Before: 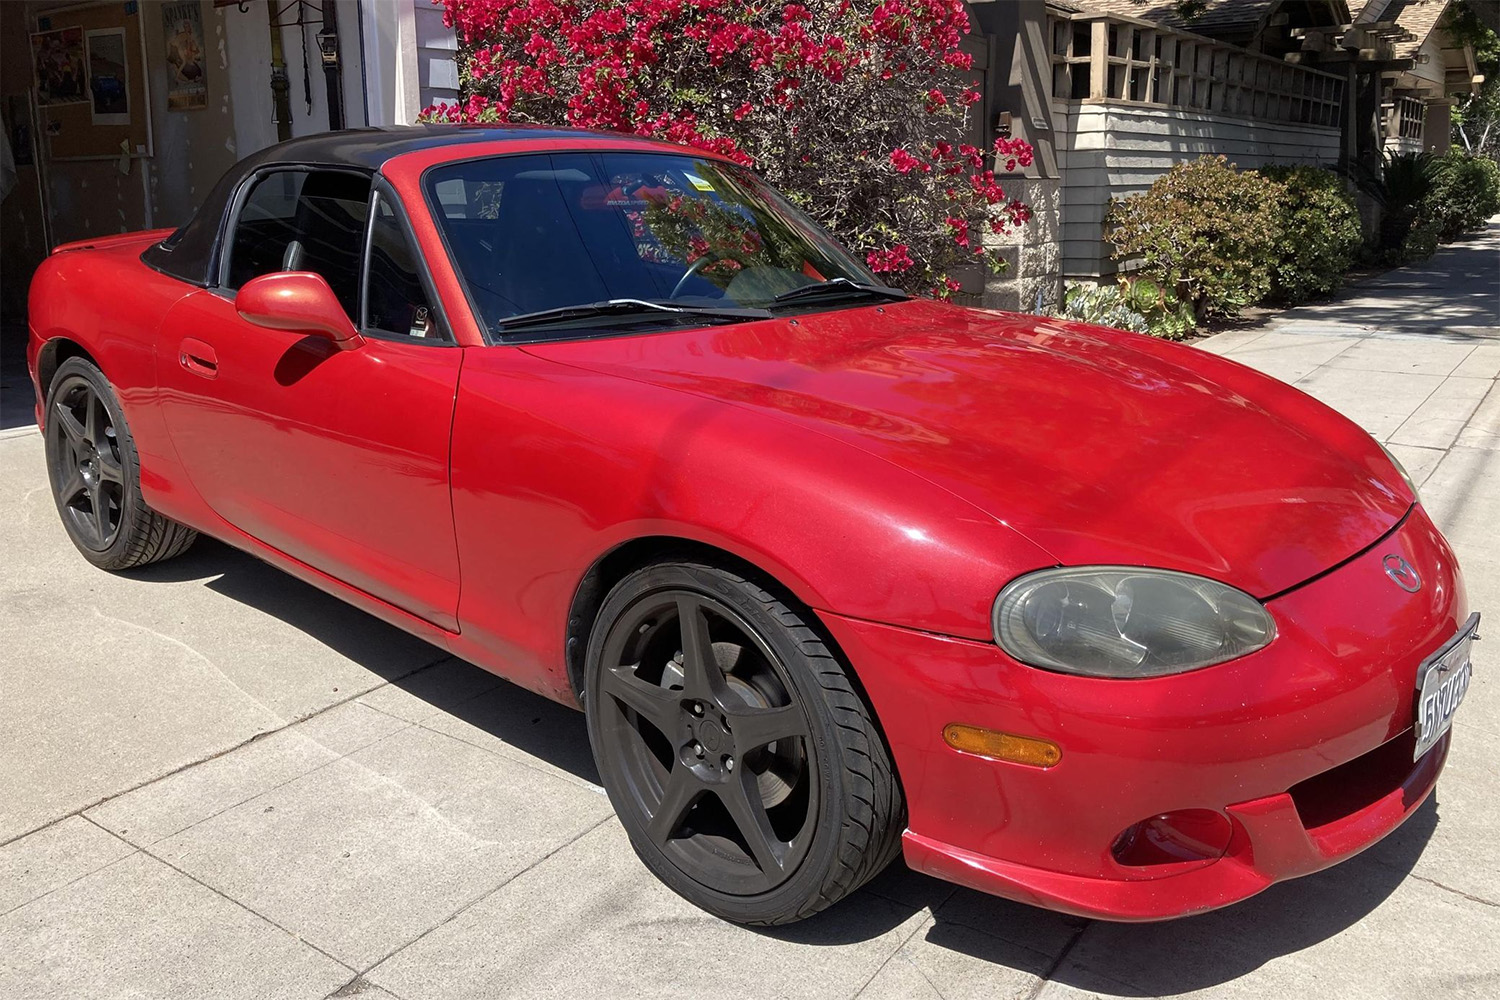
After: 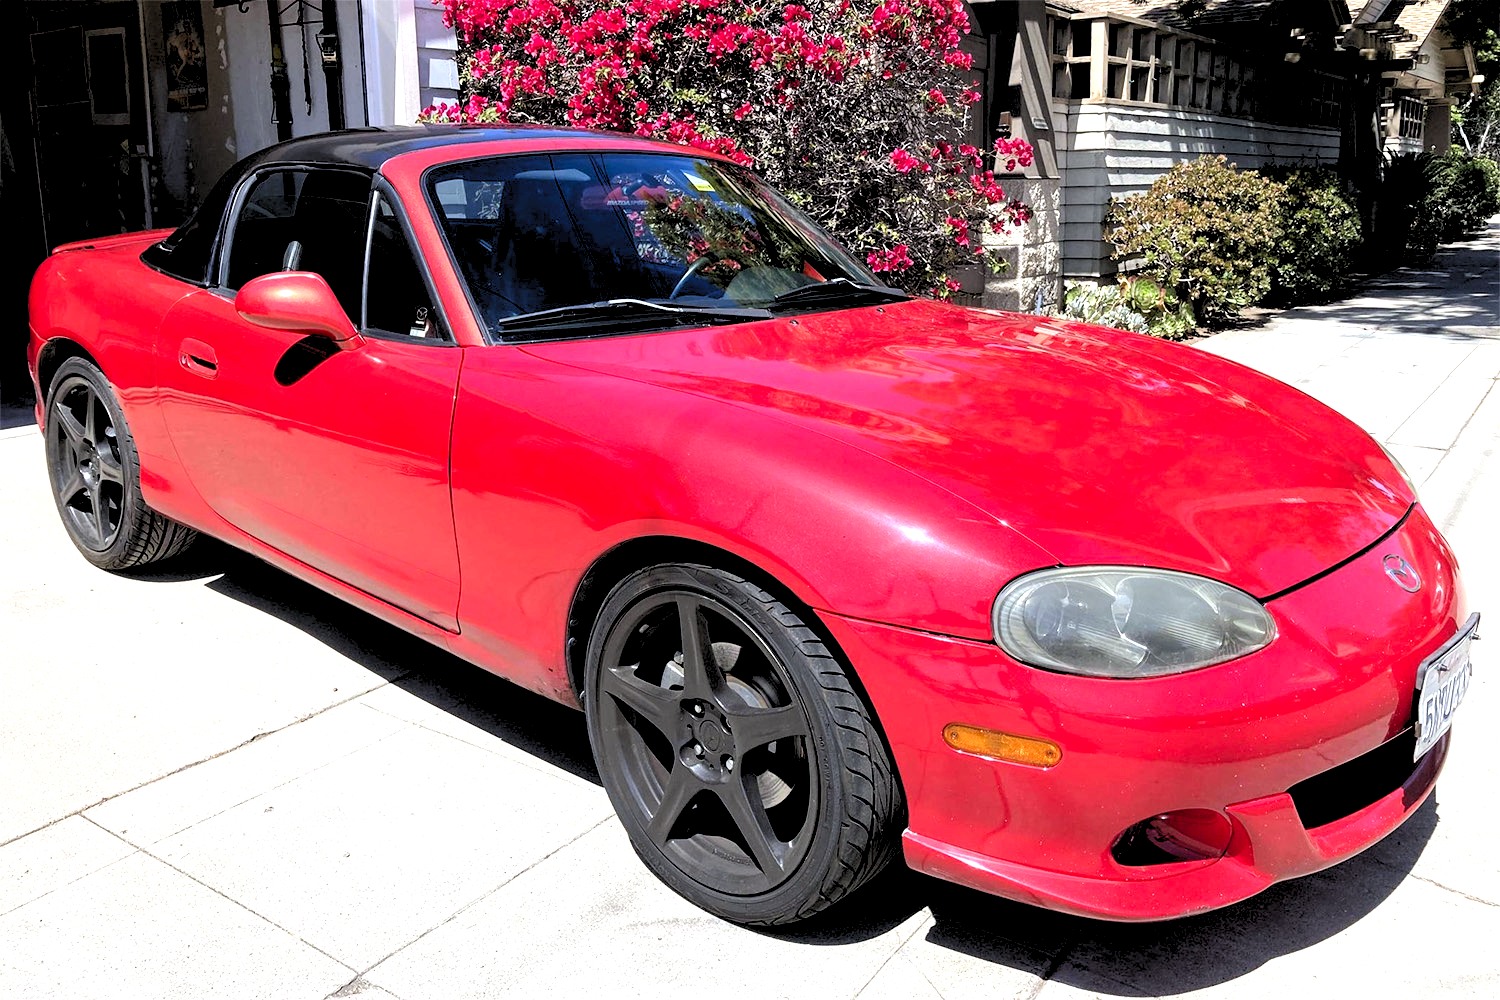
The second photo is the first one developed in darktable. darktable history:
tone equalizer: -8 EV -1.08 EV, -7 EV -1.01 EV, -6 EV -0.867 EV, -5 EV -0.578 EV, -3 EV 0.578 EV, -2 EV 0.867 EV, -1 EV 1.01 EV, +0 EV 1.08 EV, edges refinement/feathering 500, mask exposure compensation -1.57 EV, preserve details no
white balance: red 0.967, blue 1.049
levels: levels [0.093, 0.434, 0.988]
